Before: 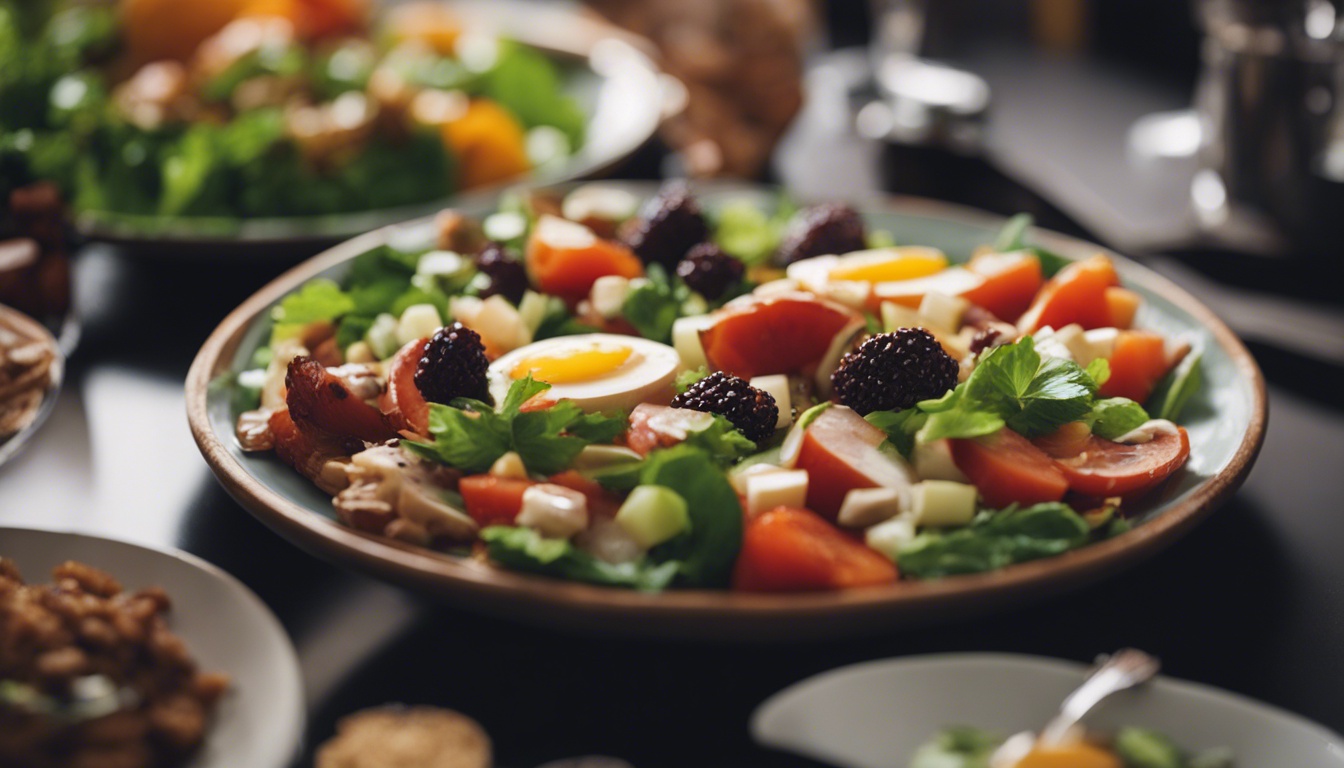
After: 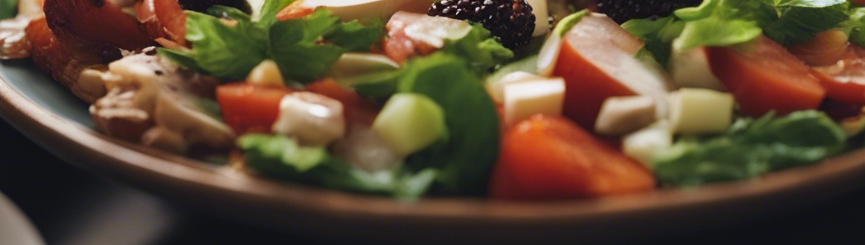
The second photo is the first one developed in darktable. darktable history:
crop: left 18.091%, top 51.13%, right 17.525%, bottom 16.85%
contrast equalizer: y [[0.5 ×6], [0.5 ×6], [0.5, 0.5, 0.501, 0.545, 0.707, 0.863], [0 ×6], [0 ×6]]
